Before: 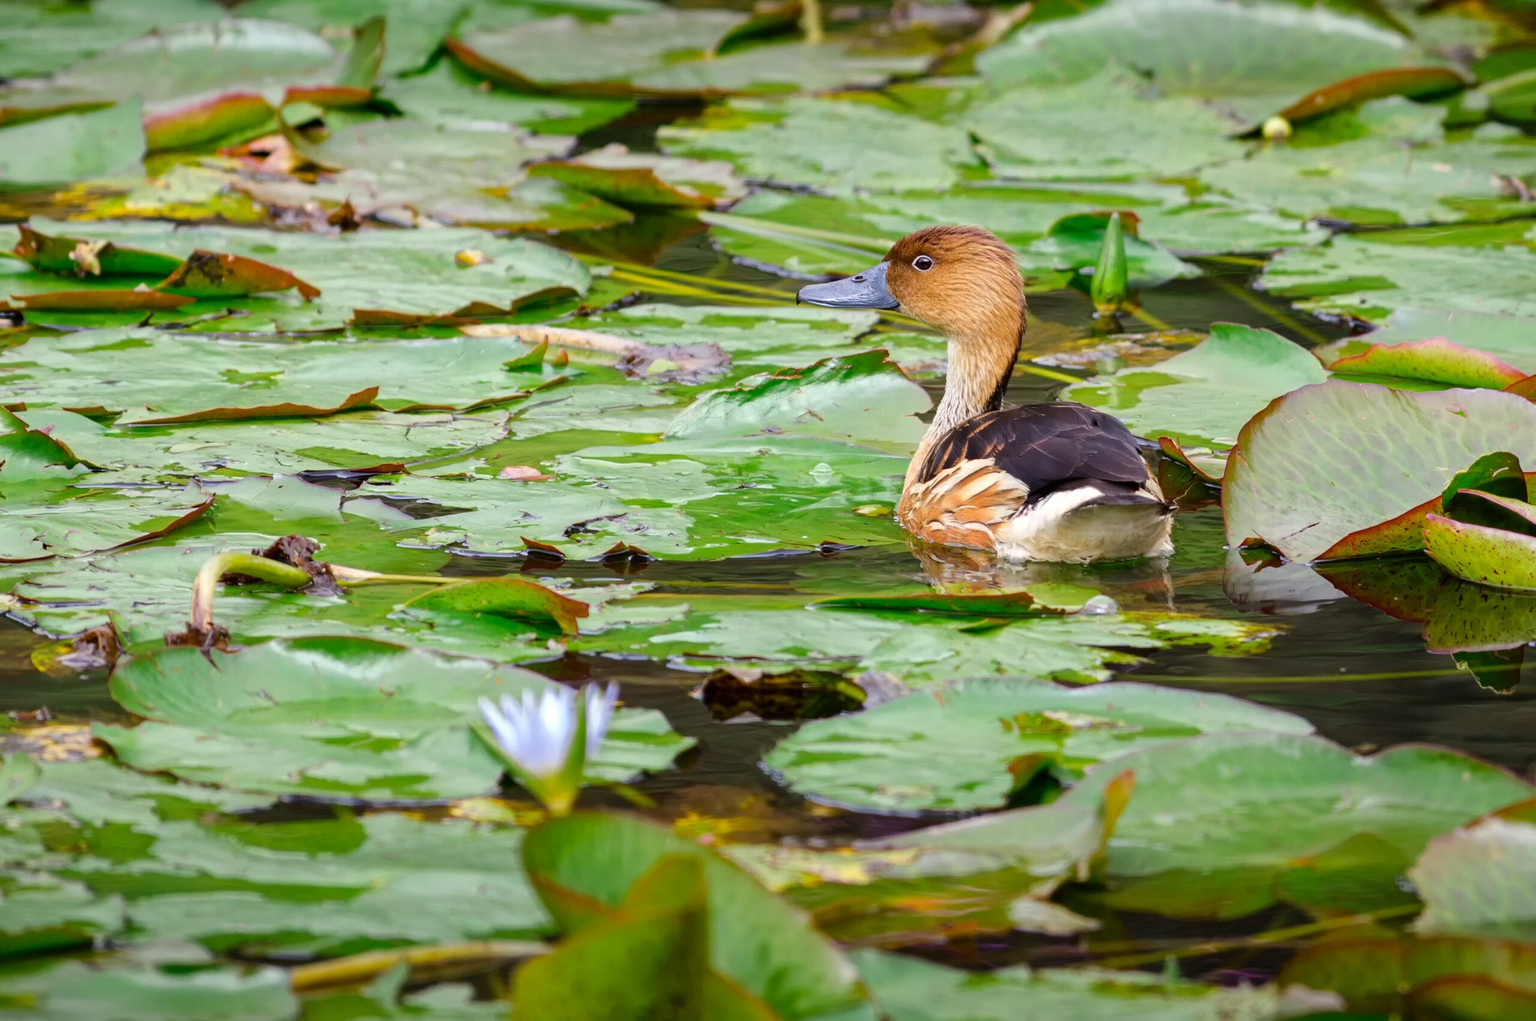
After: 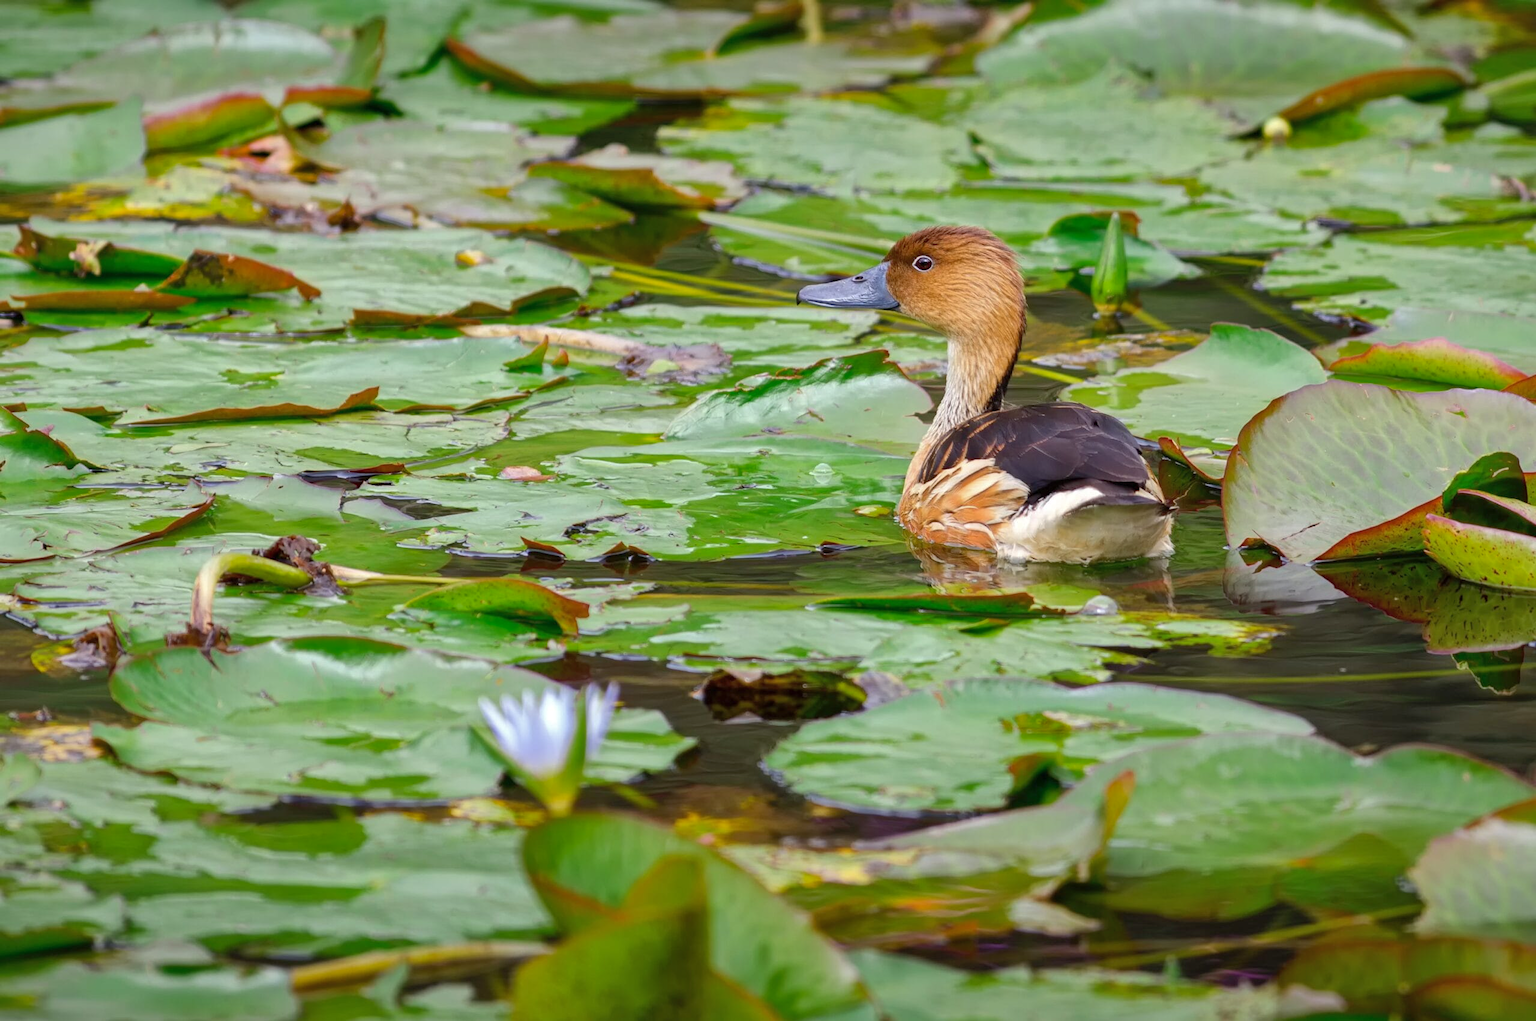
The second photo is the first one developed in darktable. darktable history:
shadows and highlights: highlights color adjustment 32.94%
